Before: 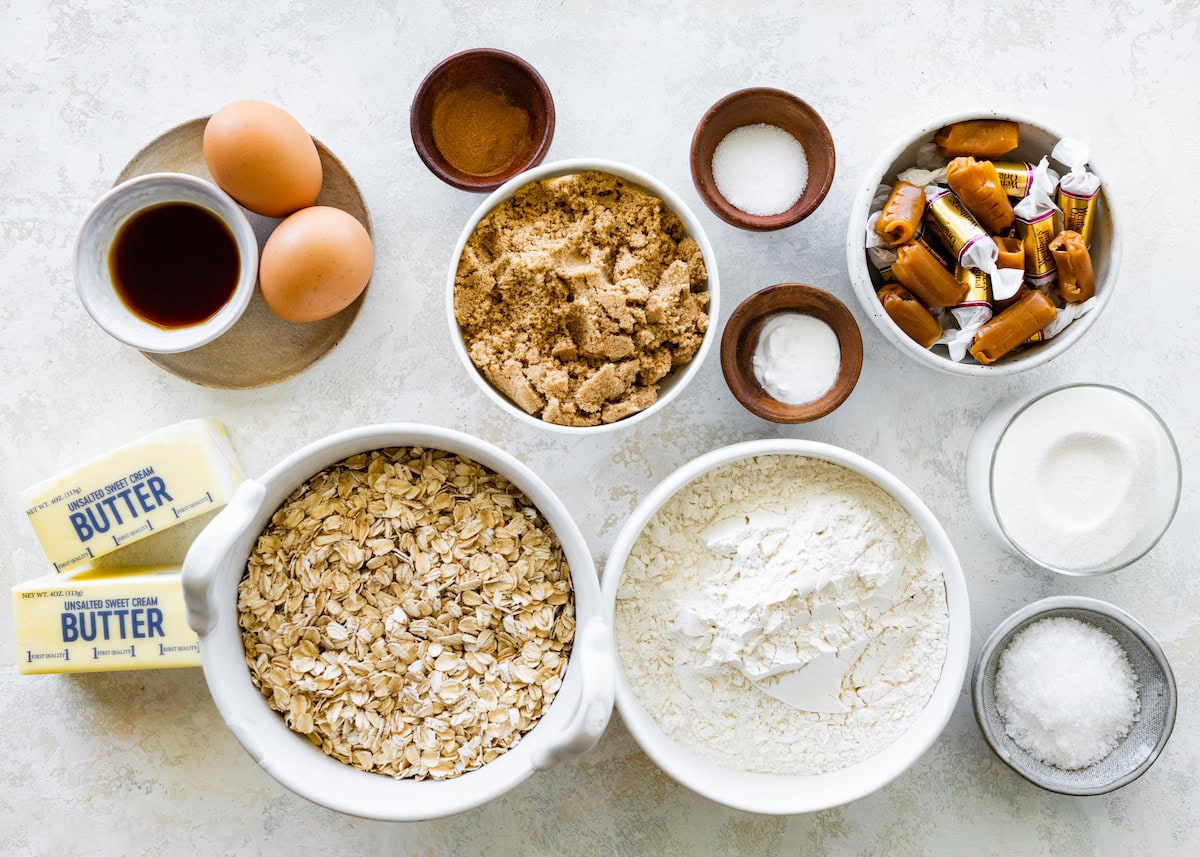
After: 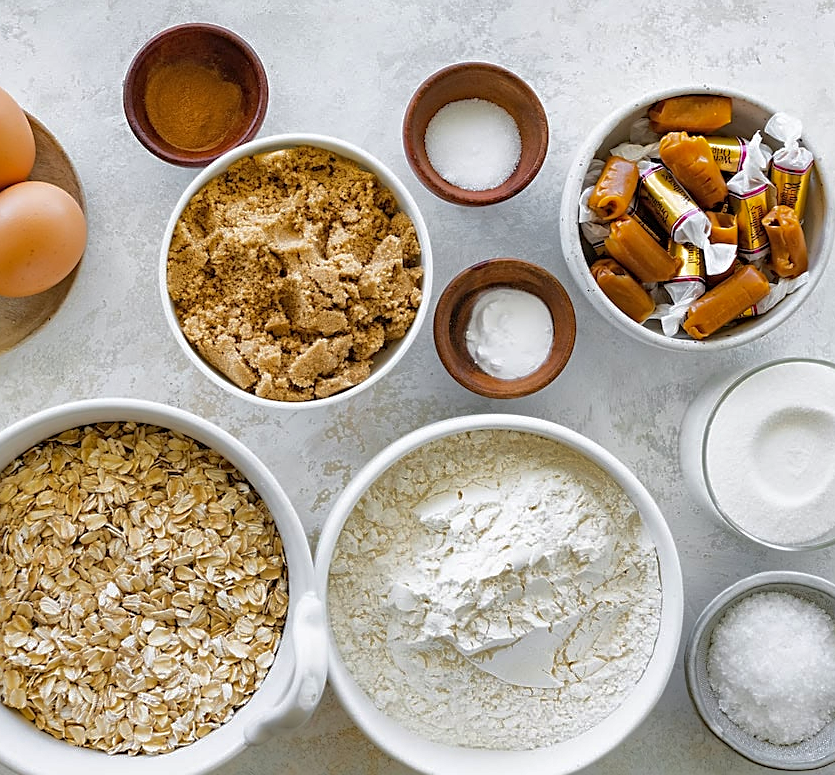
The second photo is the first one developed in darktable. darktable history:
crop and rotate: left 23.99%, top 2.939%, right 6.39%, bottom 6.591%
sharpen: amount 0.495
contrast brightness saturation: contrast 0.055
shadows and highlights: shadows 39.81, highlights -59.86
